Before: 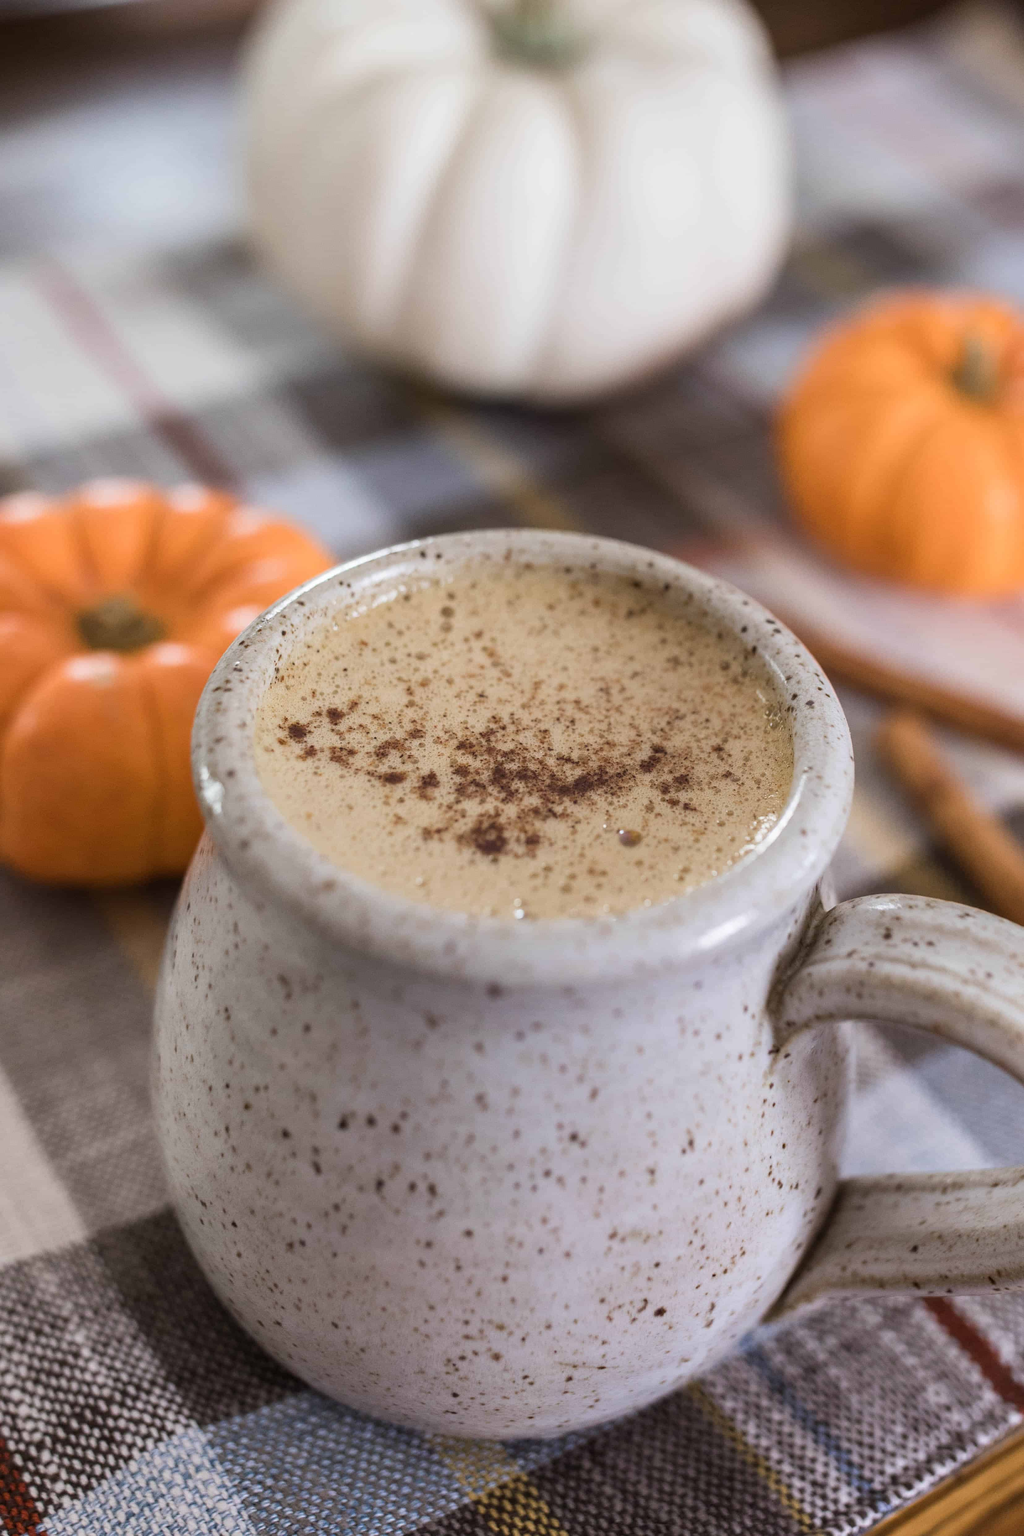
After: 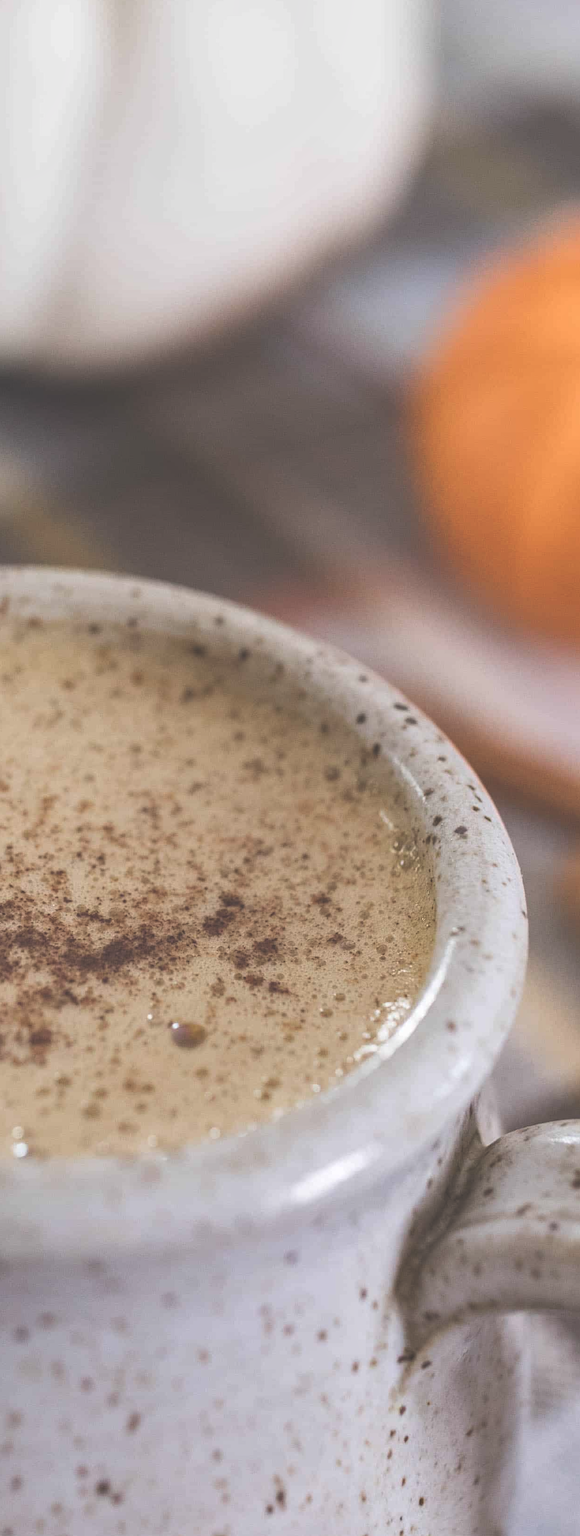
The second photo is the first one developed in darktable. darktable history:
exposure: black level correction -0.041, exposure 0.06 EV, compensate highlight preservation false
crop and rotate: left 49.462%, top 10.108%, right 13.138%, bottom 23.878%
shadows and highlights: shadows 35.71, highlights -35.17, soften with gaussian
